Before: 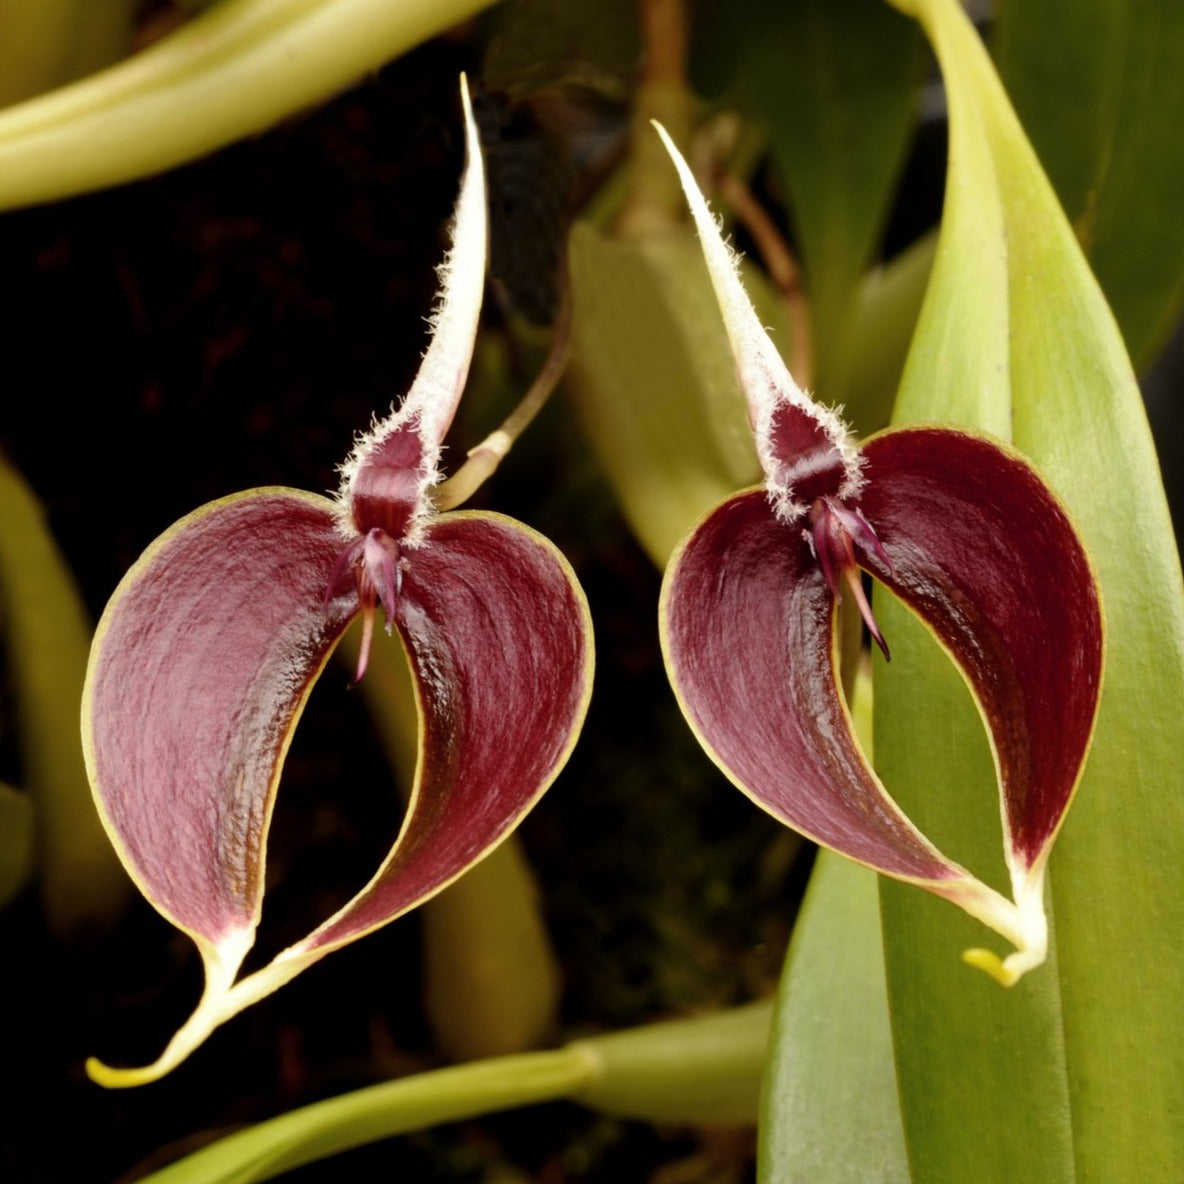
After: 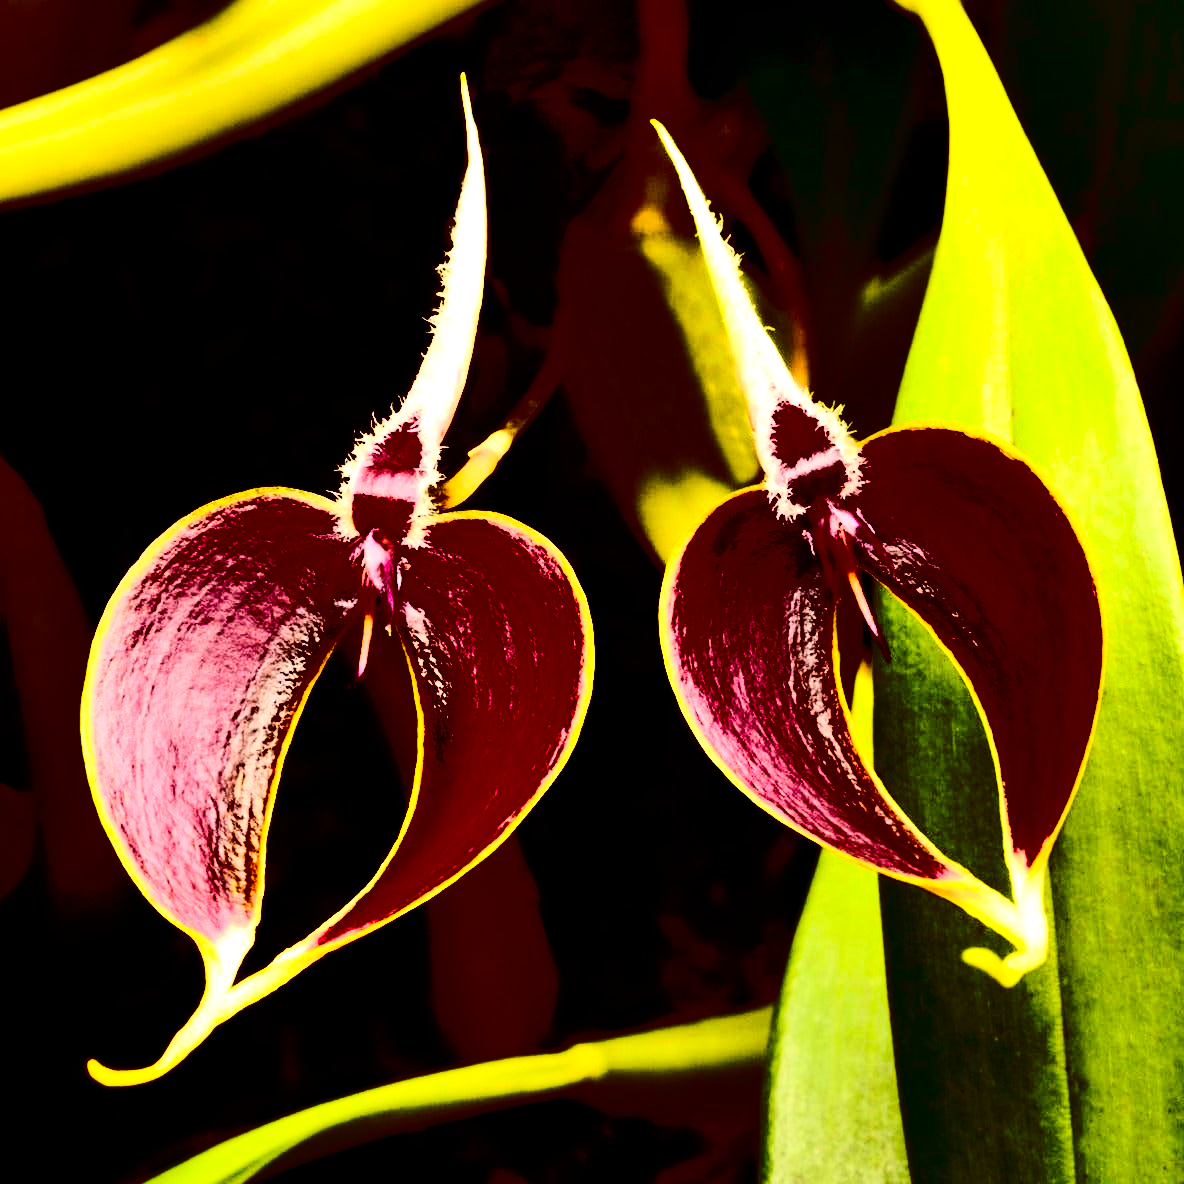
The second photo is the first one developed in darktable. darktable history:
tone equalizer: -8 EV -0.75 EV, -7 EV -0.7 EV, -6 EV -0.6 EV, -5 EV -0.4 EV, -3 EV 0.4 EV, -2 EV 0.6 EV, -1 EV 0.7 EV, +0 EV 0.75 EV, edges refinement/feathering 500, mask exposure compensation -1.57 EV, preserve details no
contrast brightness saturation: contrast 0.77, brightness -1, saturation 1
shadows and highlights: soften with gaussian
